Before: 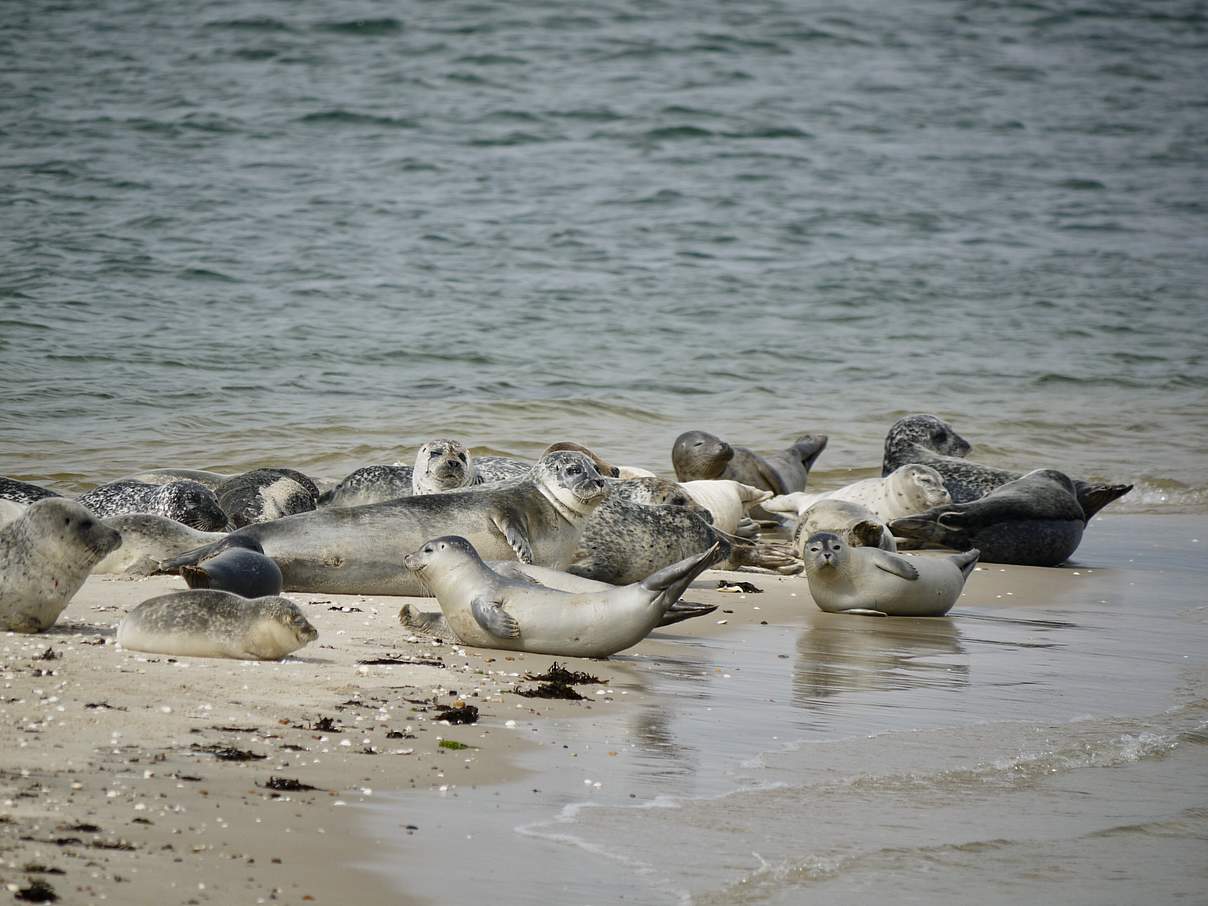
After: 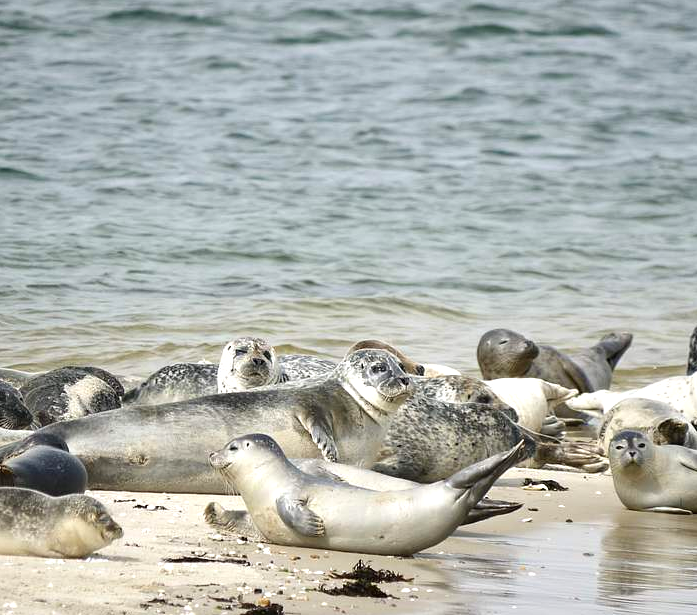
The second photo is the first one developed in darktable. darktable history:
exposure: black level correction 0, exposure 0.691 EV, compensate highlight preservation false
crop: left 16.192%, top 11.358%, right 26.067%, bottom 20.703%
